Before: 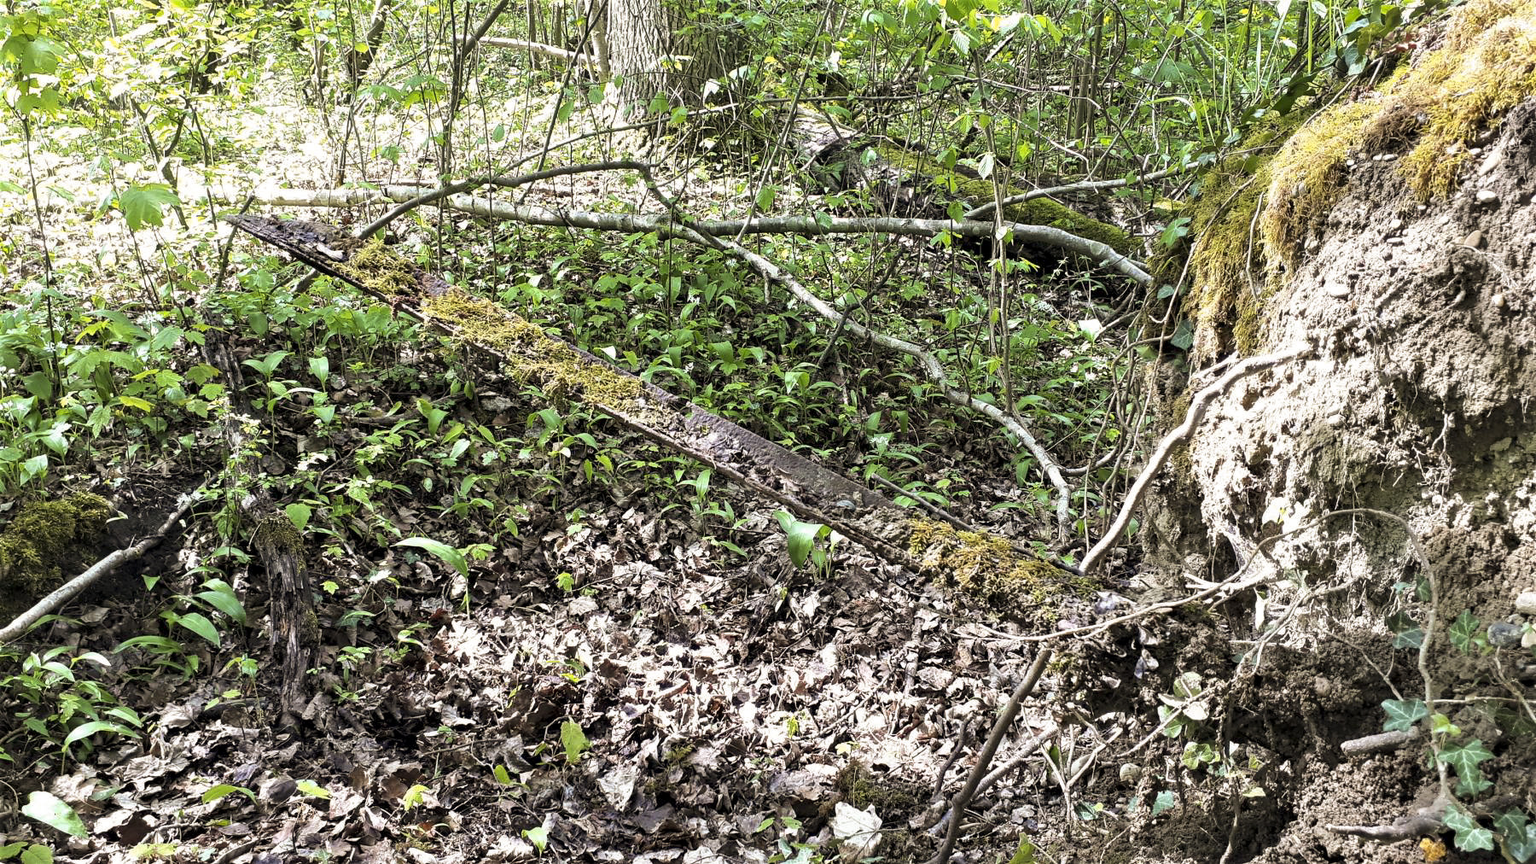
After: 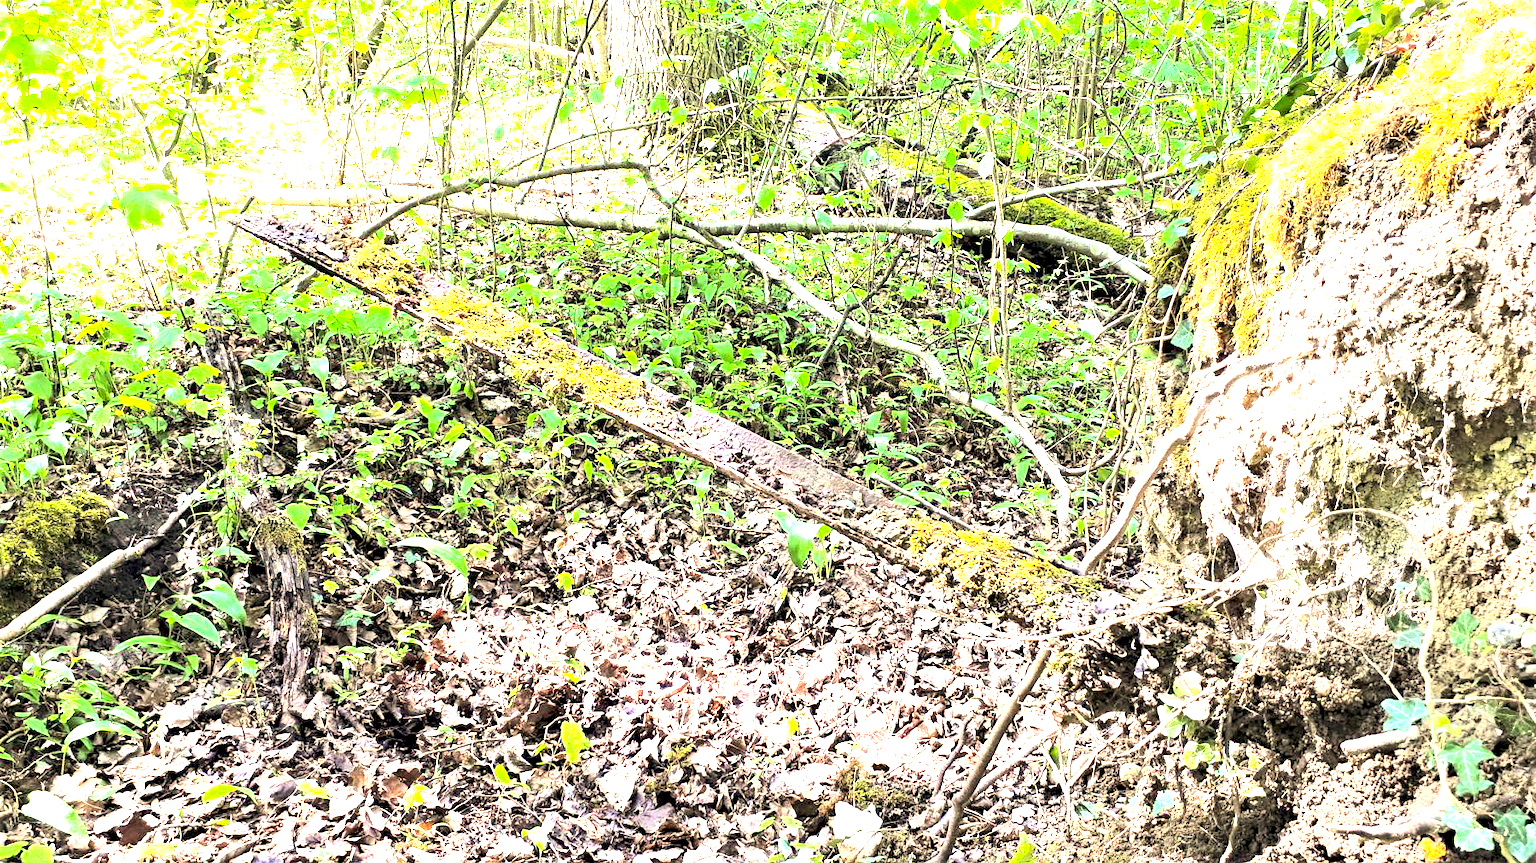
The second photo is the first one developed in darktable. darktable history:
contrast brightness saturation: contrast 0.204, brightness 0.165, saturation 0.227
exposure: exposure 1.995 EV, compensate highlight preservation false
local contrast: highlights 104%, shadows 100%, detail 119%, midtone range 0.2
